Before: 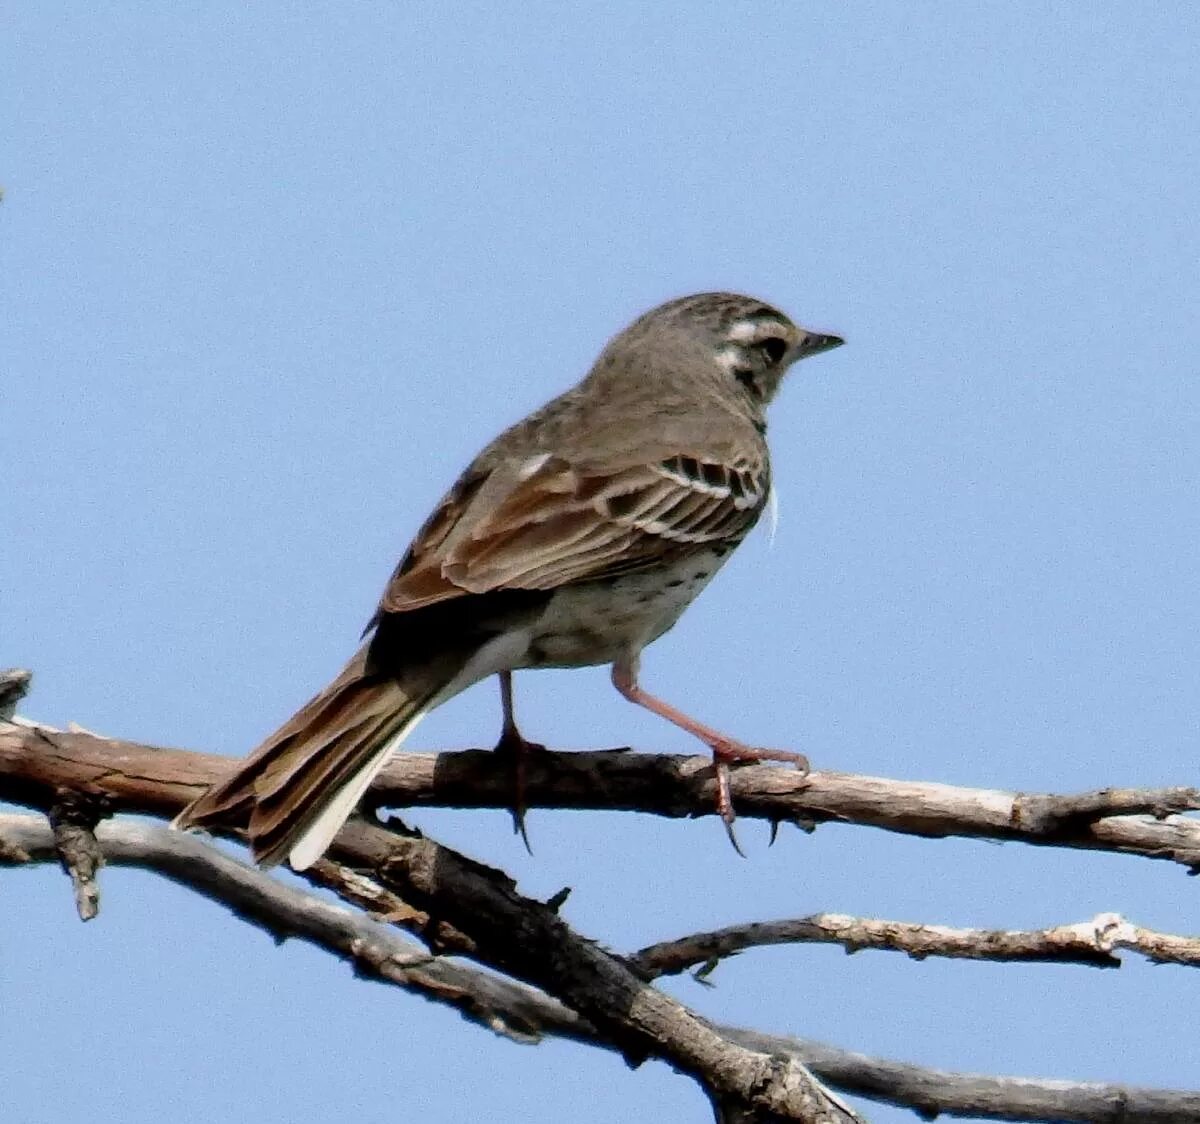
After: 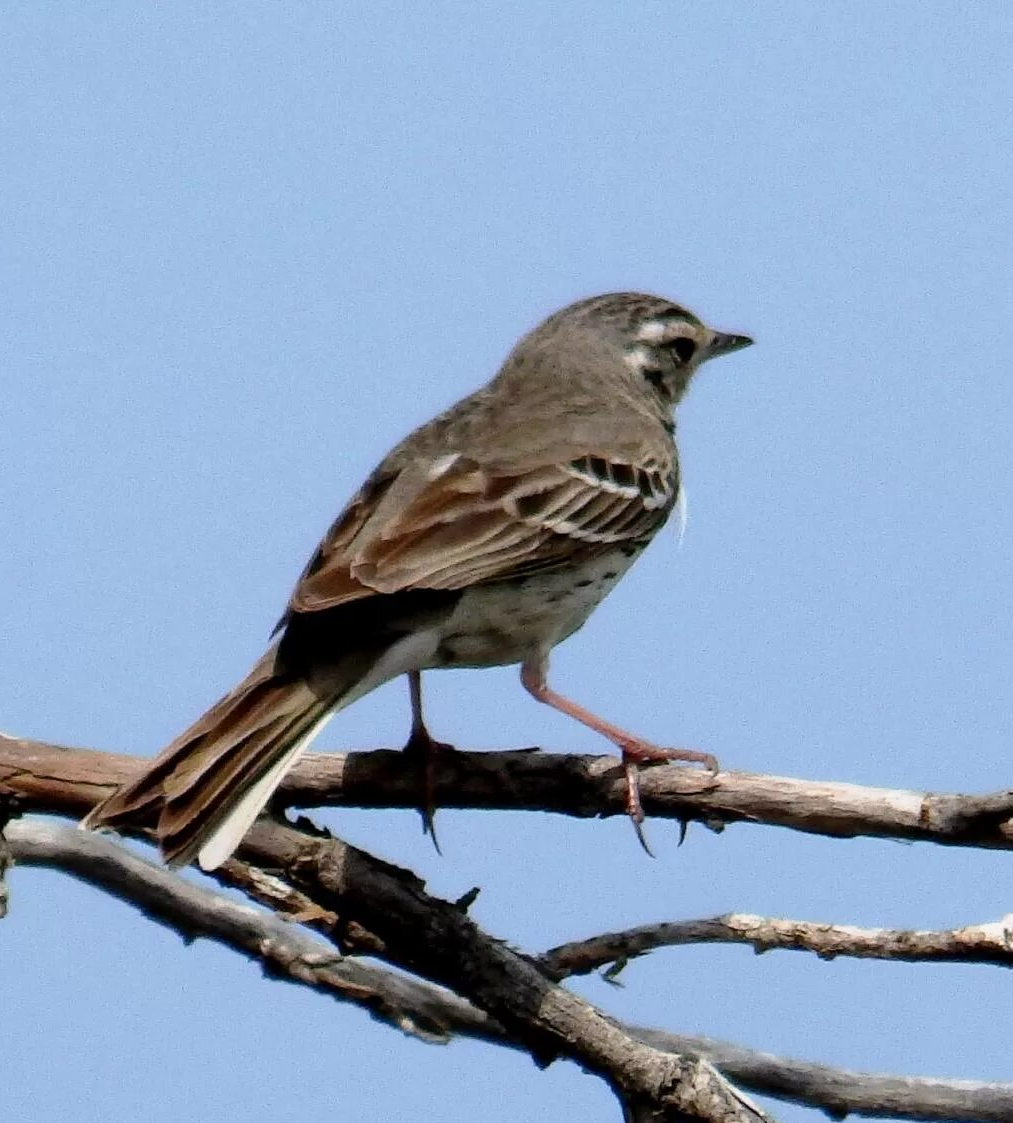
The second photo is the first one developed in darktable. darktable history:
crop: left 7.656%, right 7.866%
